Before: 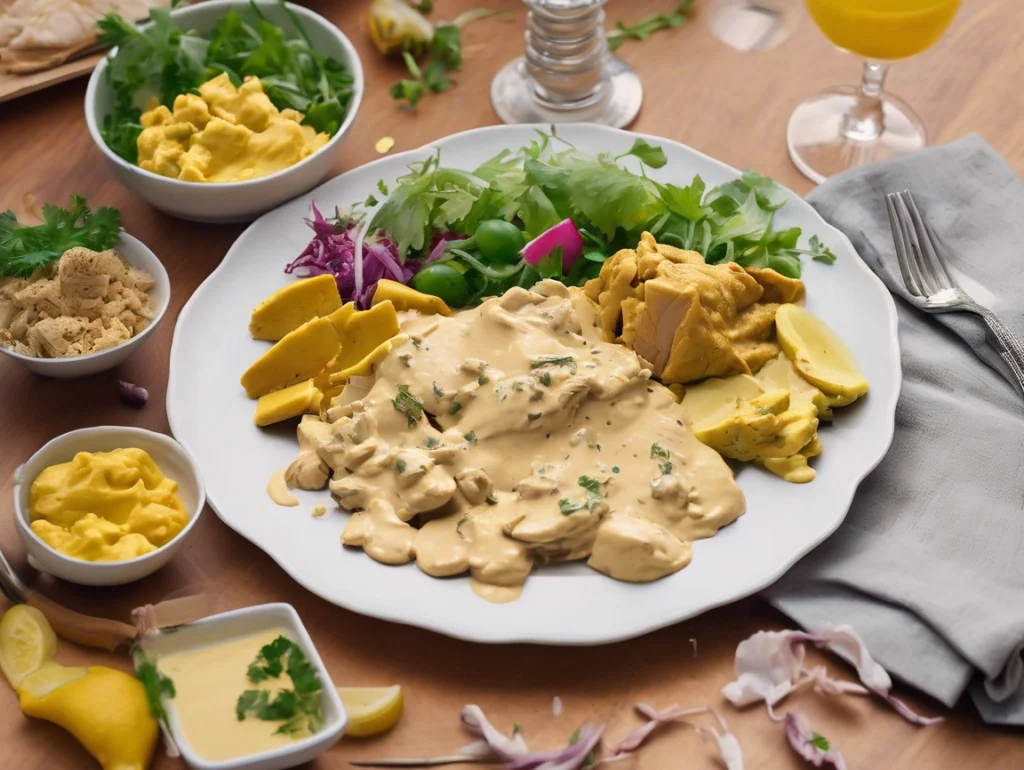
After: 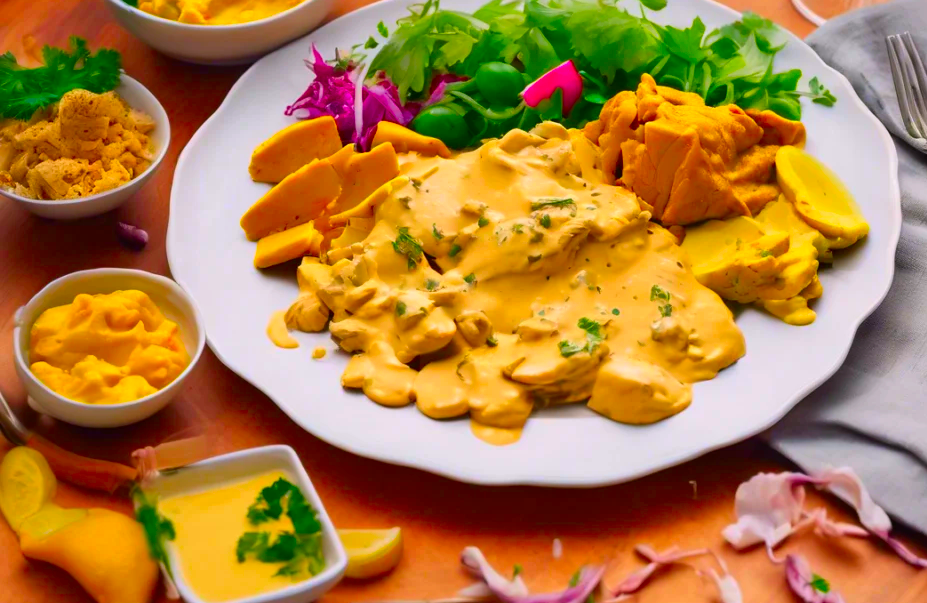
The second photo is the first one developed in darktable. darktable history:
crop: top 20.559%, right 9.471%, bottom 0.226%
color correction: highlights a* 1.51, highlights b* -1.77, saturation 2.46
